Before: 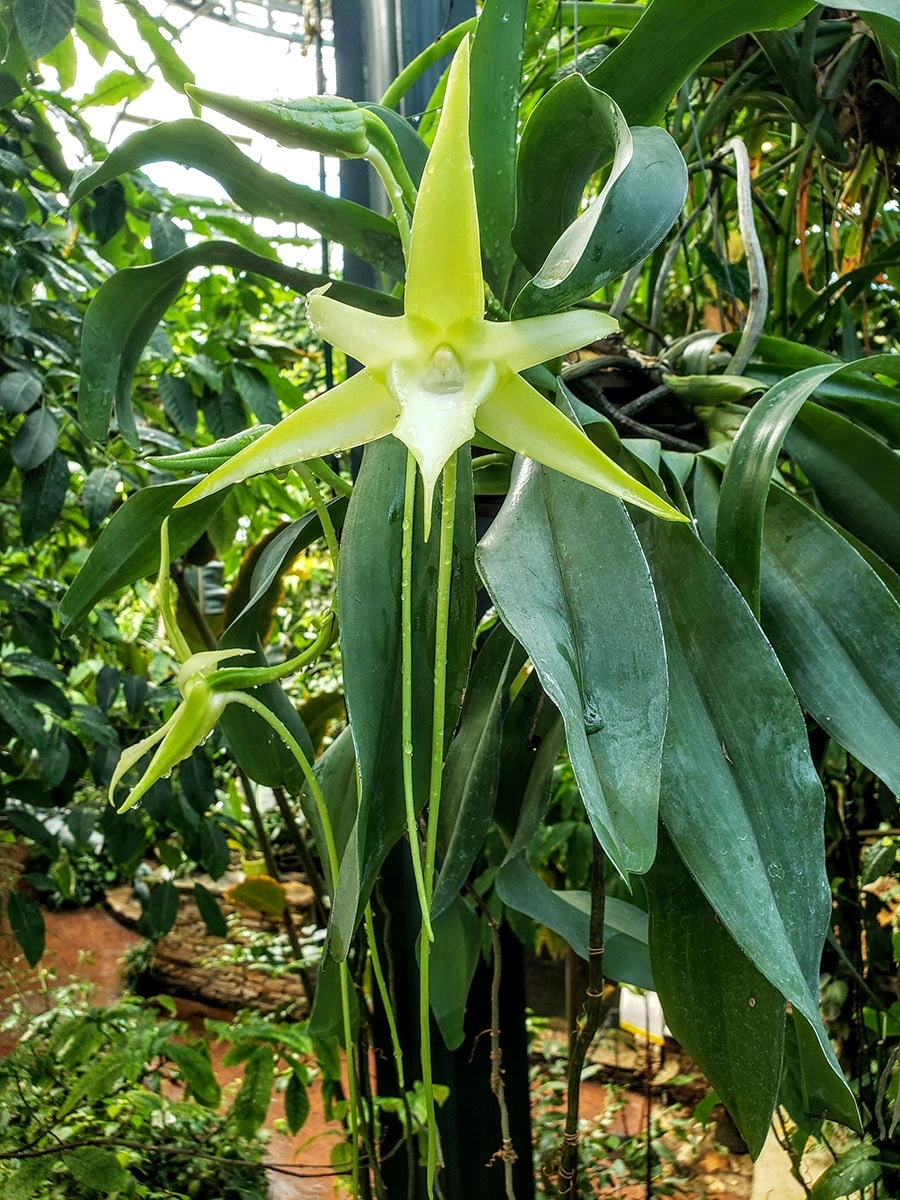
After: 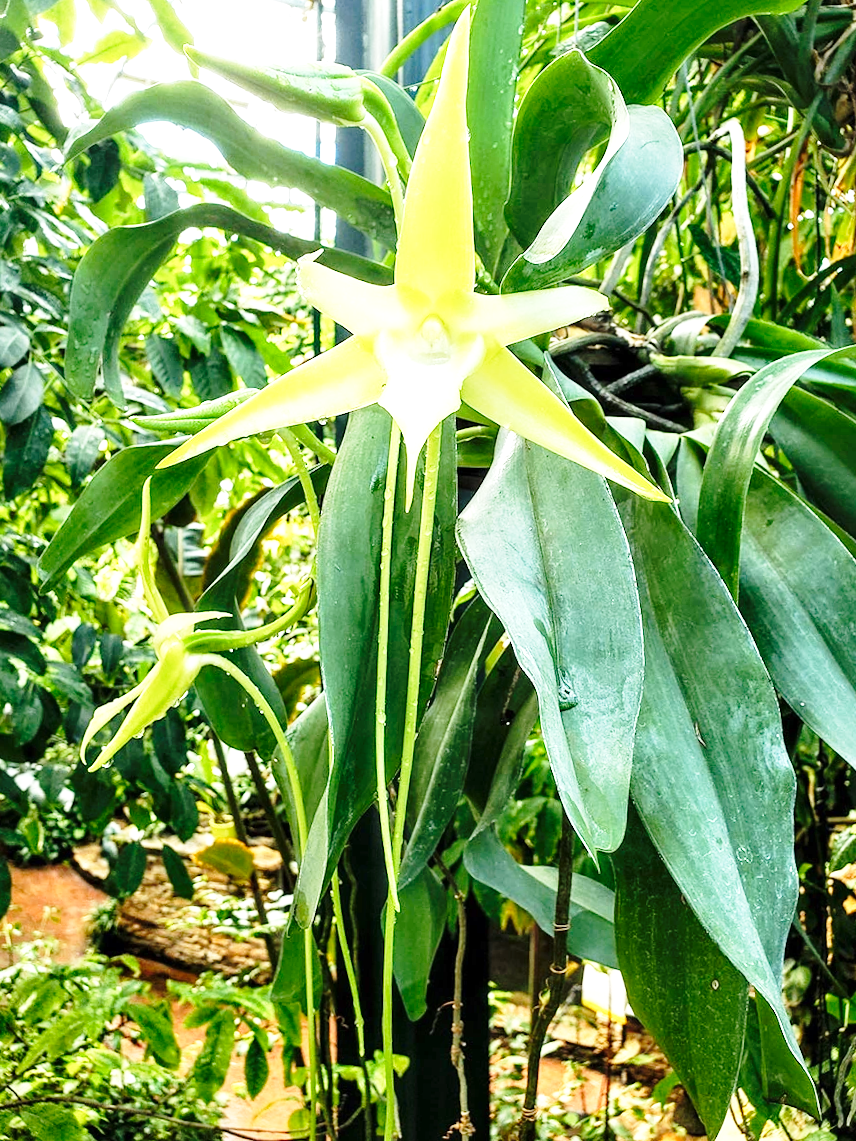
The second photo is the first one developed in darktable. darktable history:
base curve: curves: ch0 [(0, 0) (0.028, 0.03) (0.121, 0.232) (0.46, 0.748) (0.859, 0.968) (1, 1)], preserve colors none
crop and rotate: angle -2.22°
exposure: exposure 0.76 EV, compensate exposure bias true, compensate highlight preservation false
